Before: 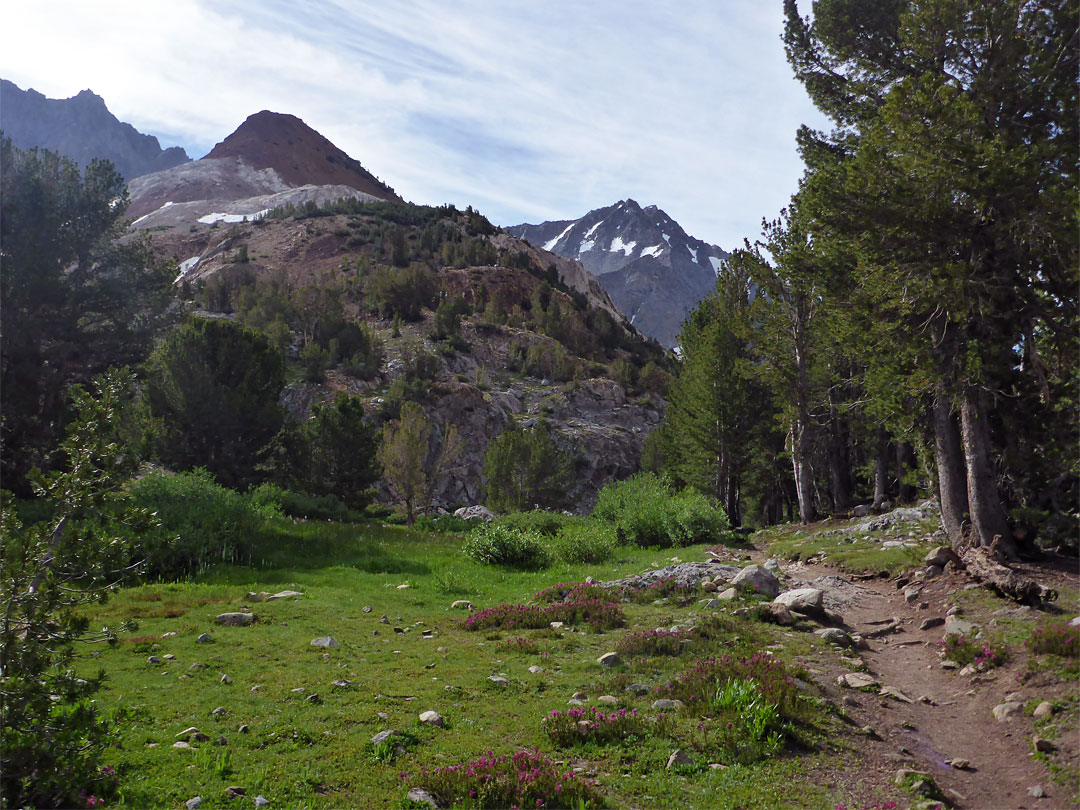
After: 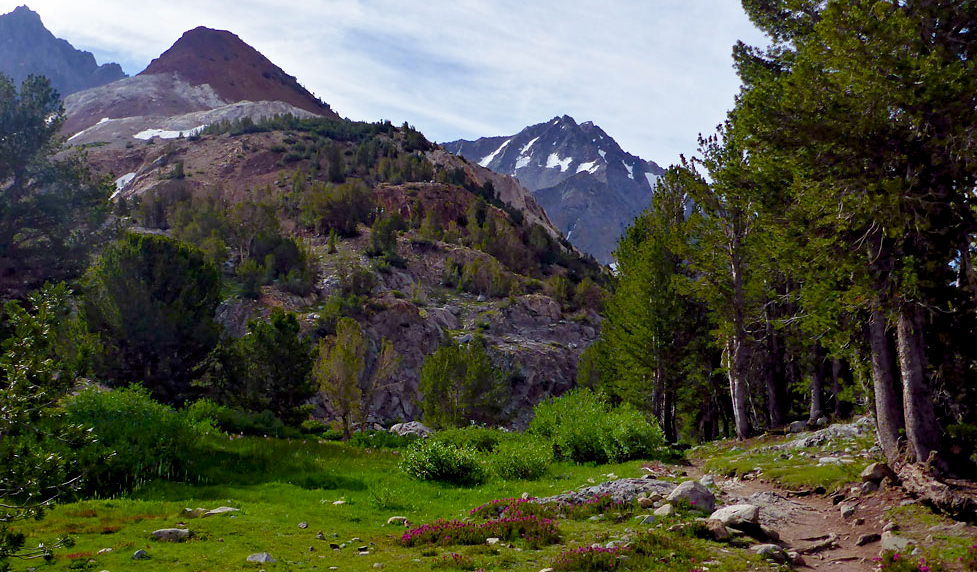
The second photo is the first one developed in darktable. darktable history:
color balance rgb: power › hue 323.8°, global offset › luminance -0.854%, linear chroma grading › global chroma 15.406%, perceptual saturation grading › global saturation 20%, perceptual saturation grading › highlights -48.928%, perceptual saturation grading › shadows 25.609%, global vibrance 20%
crop: left 5.937%, top 10.434%, right 3.533%, bottom 18.84%
